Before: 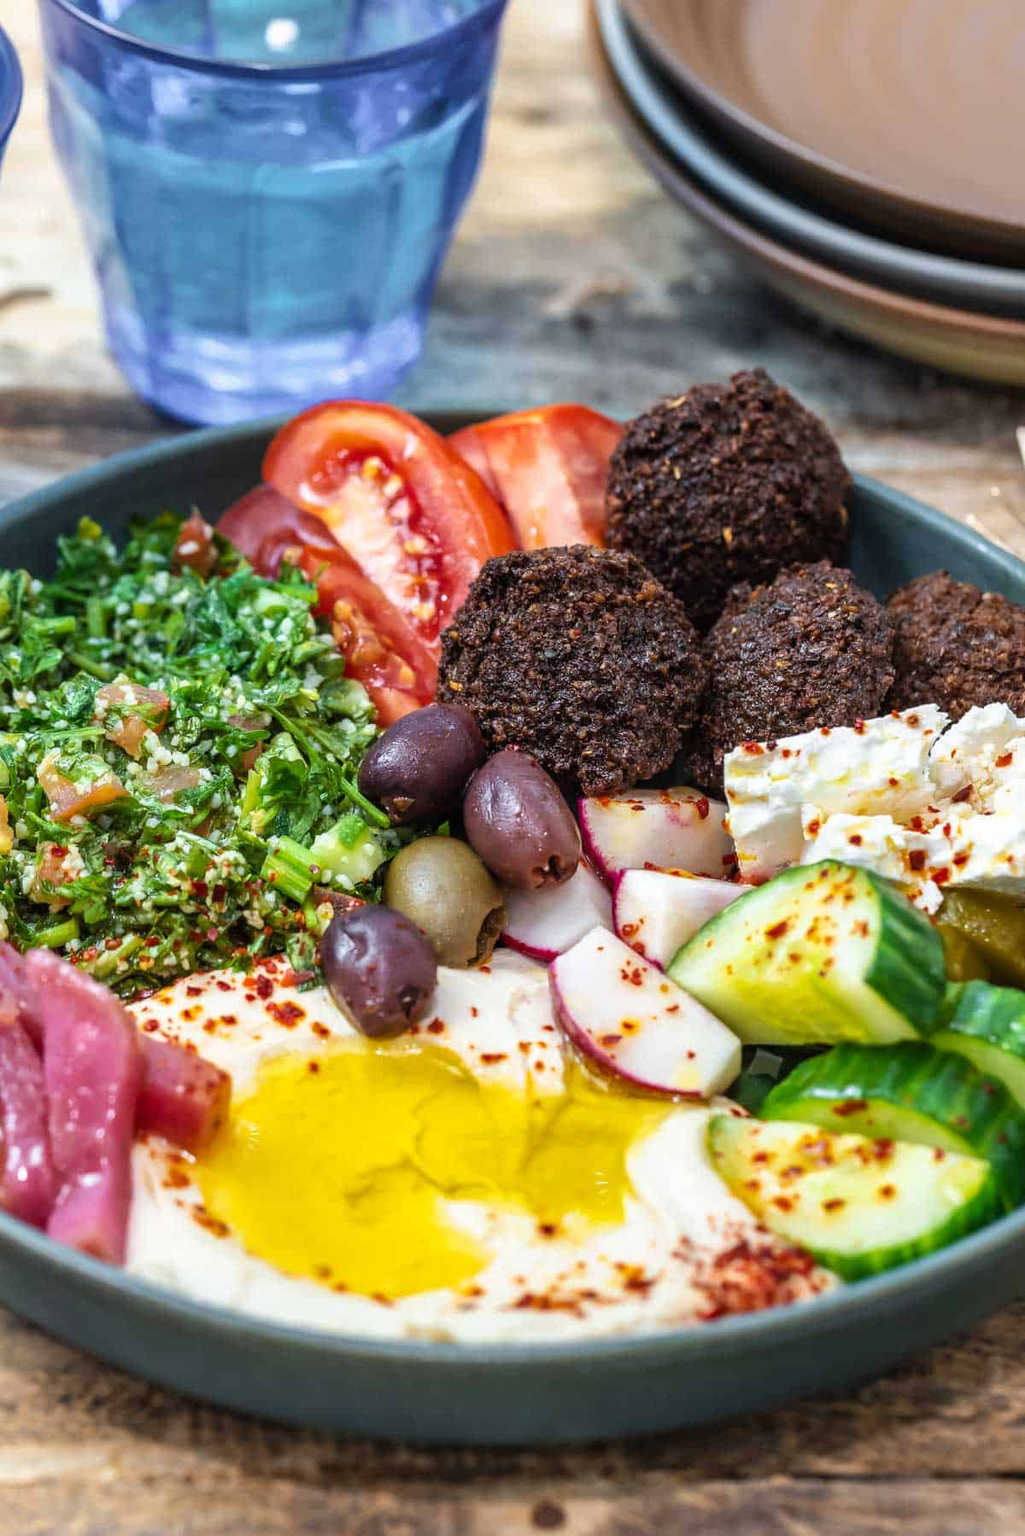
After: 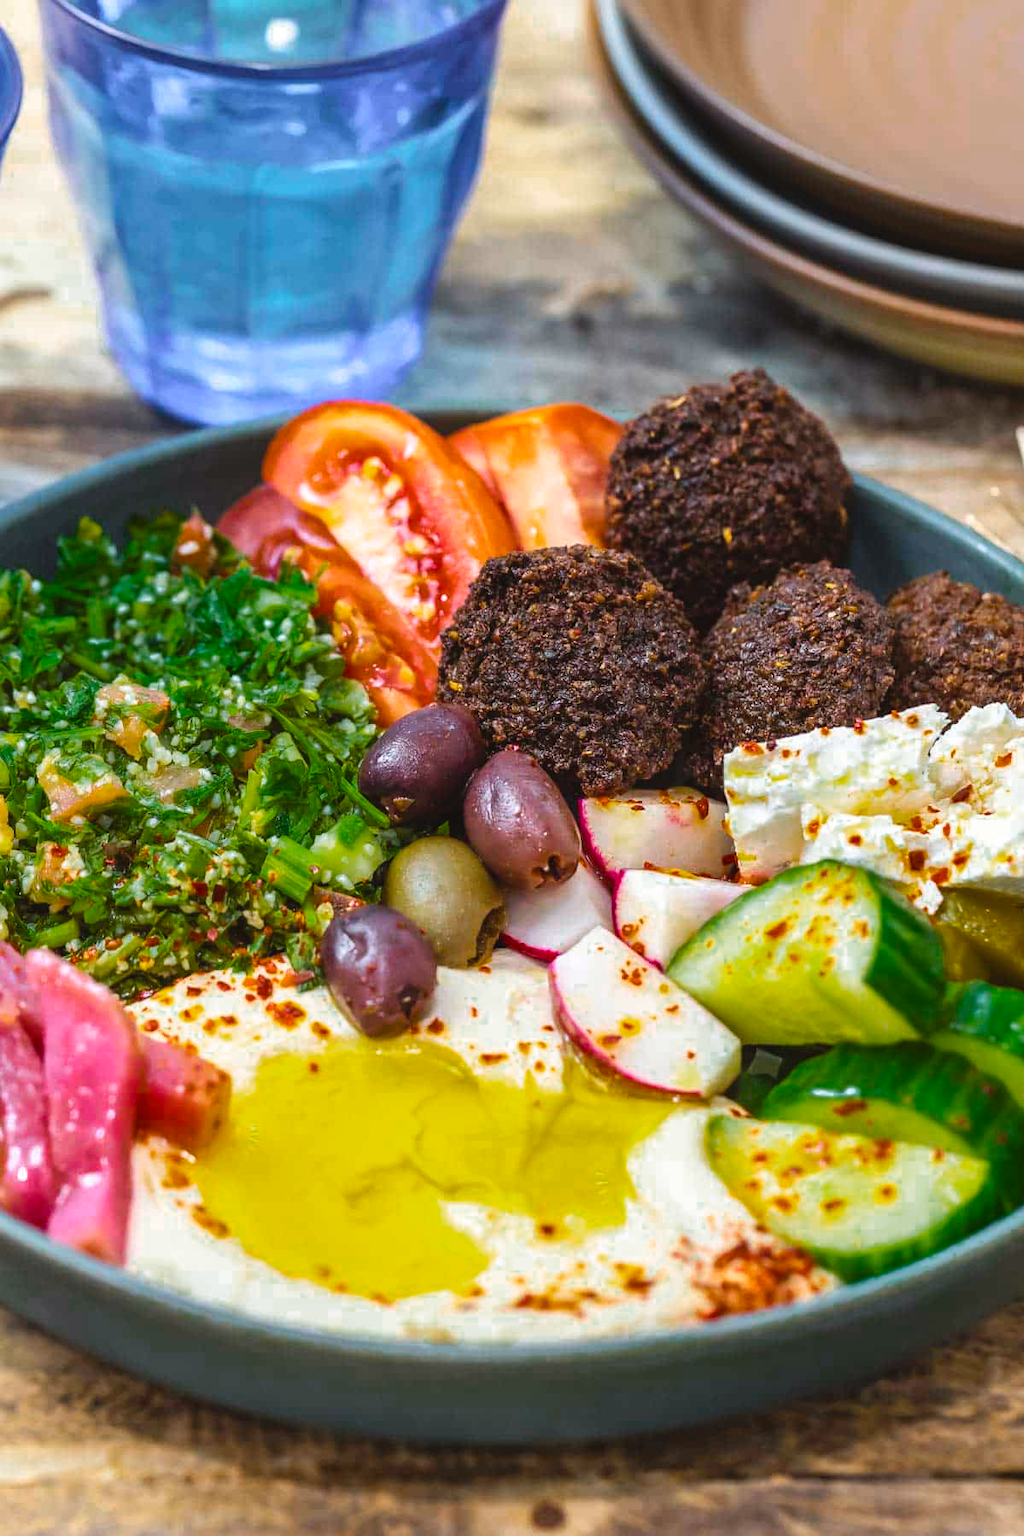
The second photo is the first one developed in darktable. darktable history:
color zones: curves: ch0 [(0, 0.558) (0.143, 0.548) (0.286, 0.447) (0.429, 0.259) (0.571, 0.5) (0.714, 0.5) (0.857, 0.593) (1, 0.558)]; ch1 [(0, 0.543) (0.01, 0.544) (0.12, 0.492) (0.248, 0.458) (0.5, 0.534) (0.748, 0.5) (0.99, 0.469) (1, 0.543)]; ch2 [(0, 0.507) (0.143, 0.522) (0.286, 0.505) (0.429, 0.5) (0.571, 0.5) (0.714, 0.5) (0.857, 0.5) (1, 0.507)]
color balance rgb: power › chroma 0.662%, power › hue 60°, global offset › luminance 0.495%, perceptual saturation grading › global saturation 30.543%, global vibrance 12.33%
